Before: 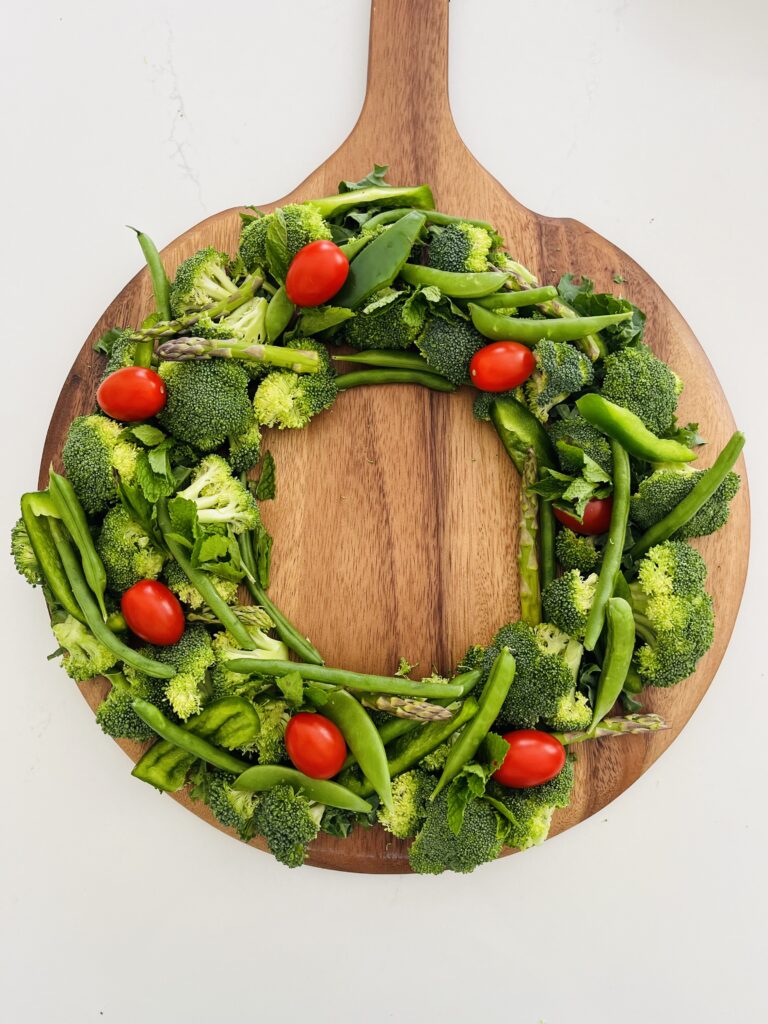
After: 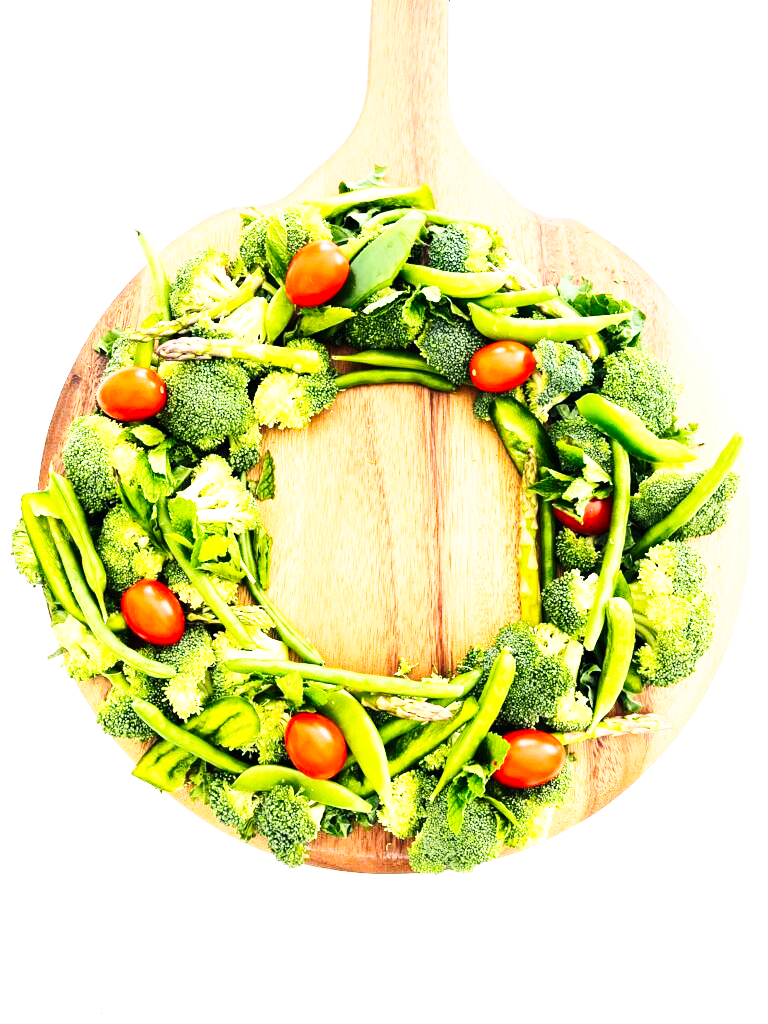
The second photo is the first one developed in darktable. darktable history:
shadows and highlights: shadows 0.801, highlights 39.1
exposure: exposure 0.268 EV, compensate highlight preservation false
tone equalizer: -8 EV -0.756 EV, -7 EV -0.71 EV, -6 EV -0.632 EV, -5 EV -0.386 EV, -3 EV 0.378 EV, -2 EV 0.6 EV, -1 EV 0.677 EV, +0 EV 0.746 EV
contrast brightness saturation: contrast 0.029, brightness -0.034
base curve: curves: ch0 [(0, 0) (0.018, 0.026) (0.143, 0.37) (0.33, 0.731) (0.458, 0.853) (0.735, 0.965) (0.905, 0.986) (1, 1)], preserve colors none
